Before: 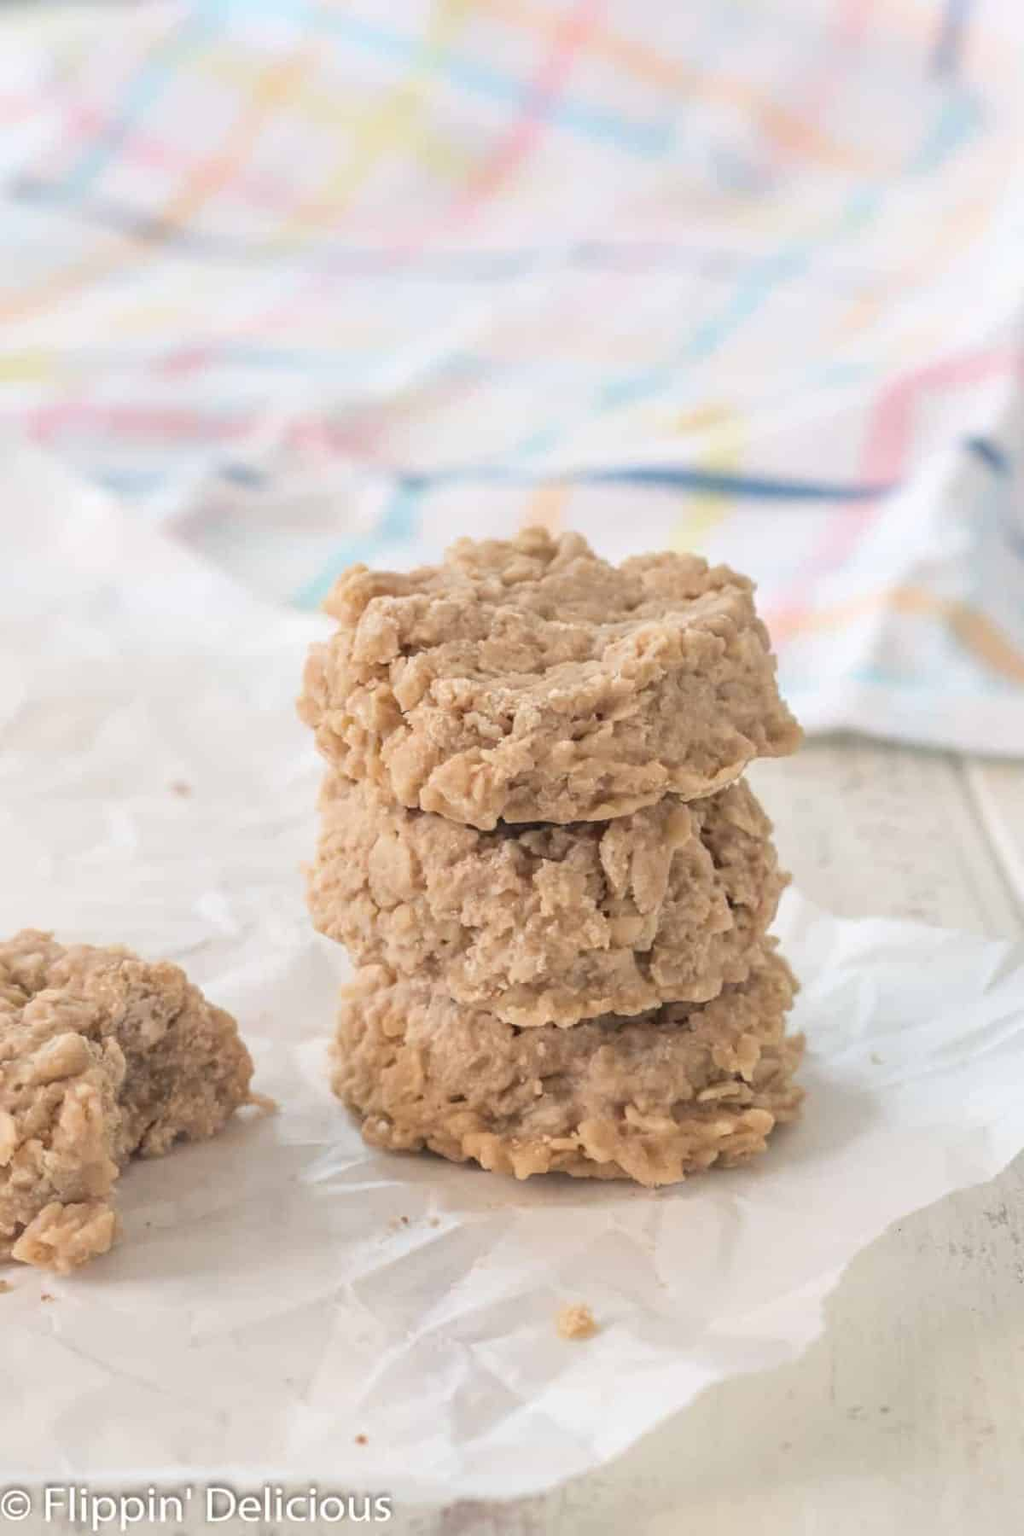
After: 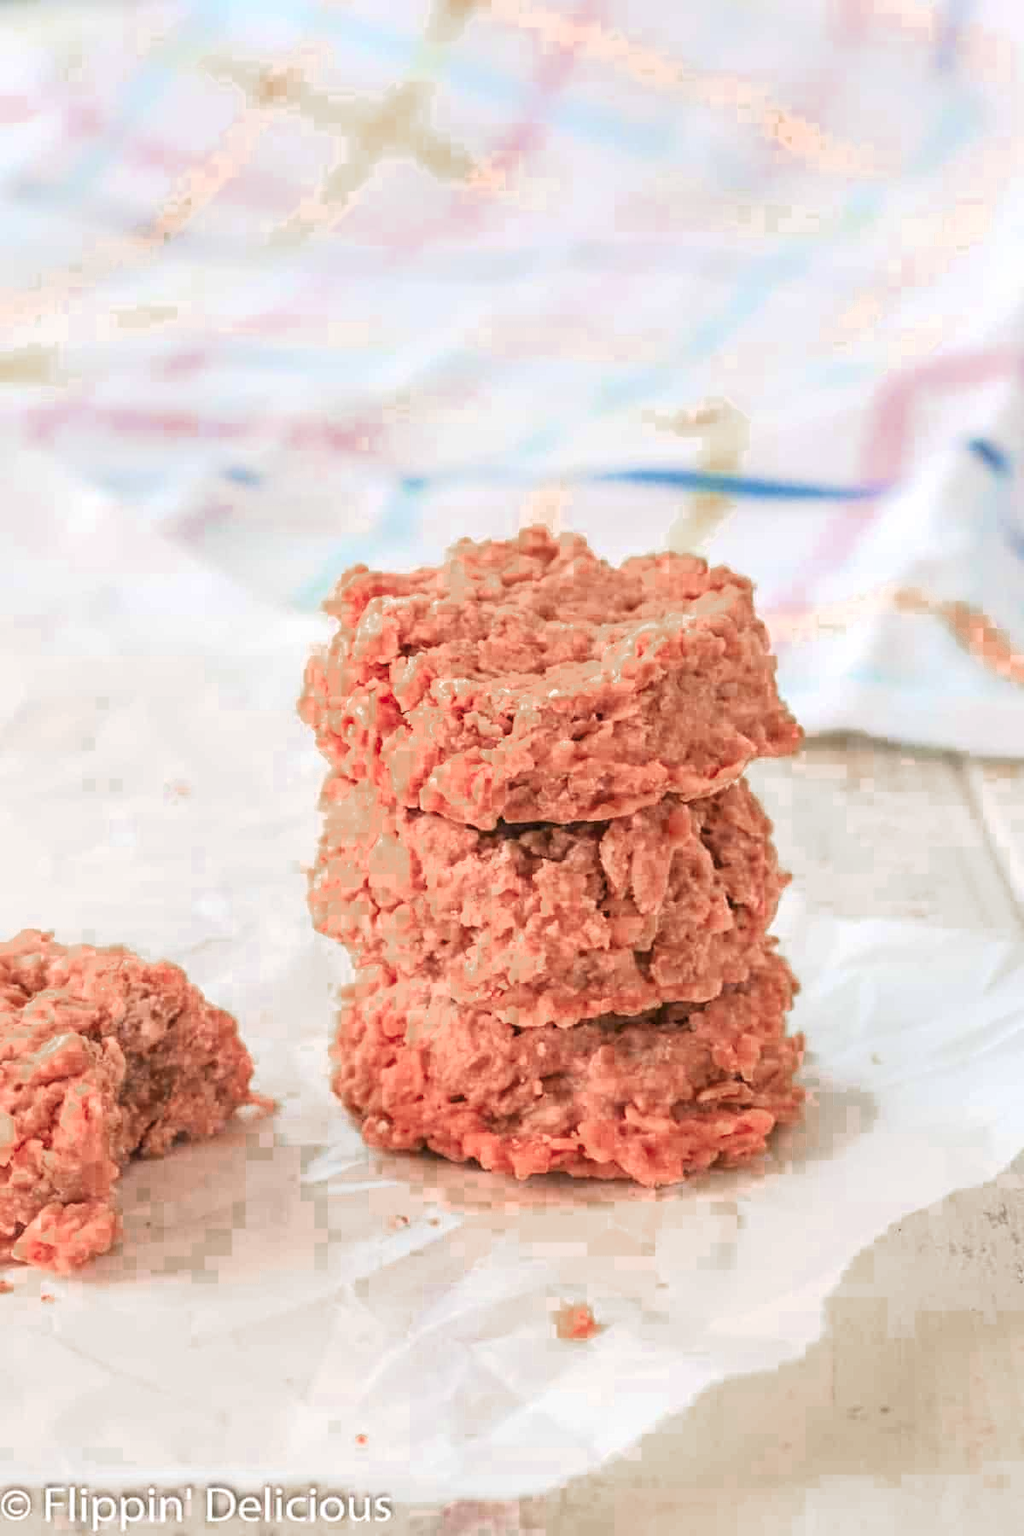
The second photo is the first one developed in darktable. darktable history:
tone curve: curves: ch0 [(0, 0) (0.003, 0.045) (0.011, 0.051) (0.025, 0.057) (0.044, 0.074) (0.069, 0.096) (0.1, 0.125) (0.136, 0.16) (0.177, 0.201) (0.224, 0.242) (0.277, 0.299) (0.335, 0.362) (0.399, 0.432) (0.468, 0.512) (0.543, 0.601) (0.623, 0.691) (0.709, 0.786) (0.801, 0.876) (0.898, 0.927) (1, 1)], preserve colors none
local contrast: on, module defaults
levels: levels [0, 0.51, 1]
color zones: curves: ch0 [(0.006, 0.385) (0.143, 0.563) (0.243, 0.321) (0.352, 0.464) (0.516, 0.456) (0.625, 0.5) (0.75, 0.5) (0.875, 0.5)]; ch1 [(0, 0.5) (0.134, 0.504) (0.246, 0.463) (0.421, 0.515) (0.5, 0.56) (0.625, 0.5) (0.75, 0.5) (0.875, 0.5)]; ch2 [(0, 0.5) (0.131, 0.426) (0.307, 0.289) (0.38, 0.188) (0.513, 0.216) (0.625, 0.548) (0.75, 0.468) (0.838, 0.396) (0.971, 0.311)]
velvia: strength 51%, mid-tones bias 0.51
